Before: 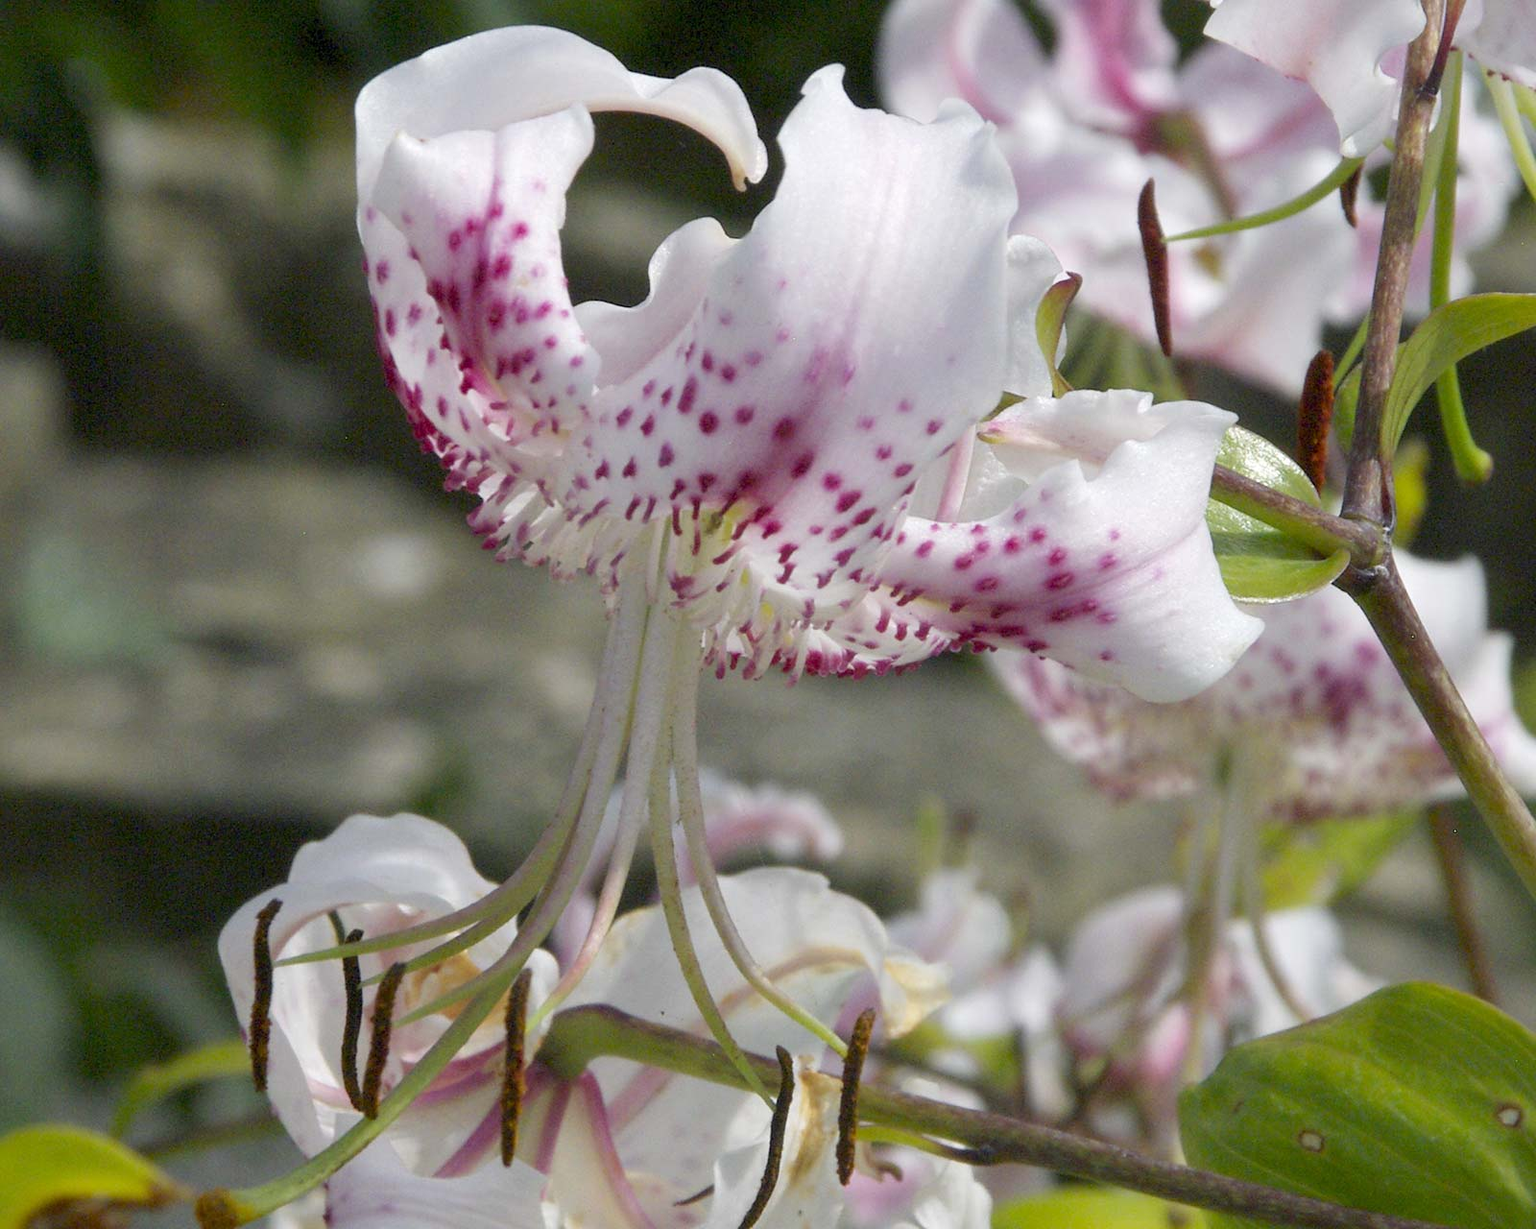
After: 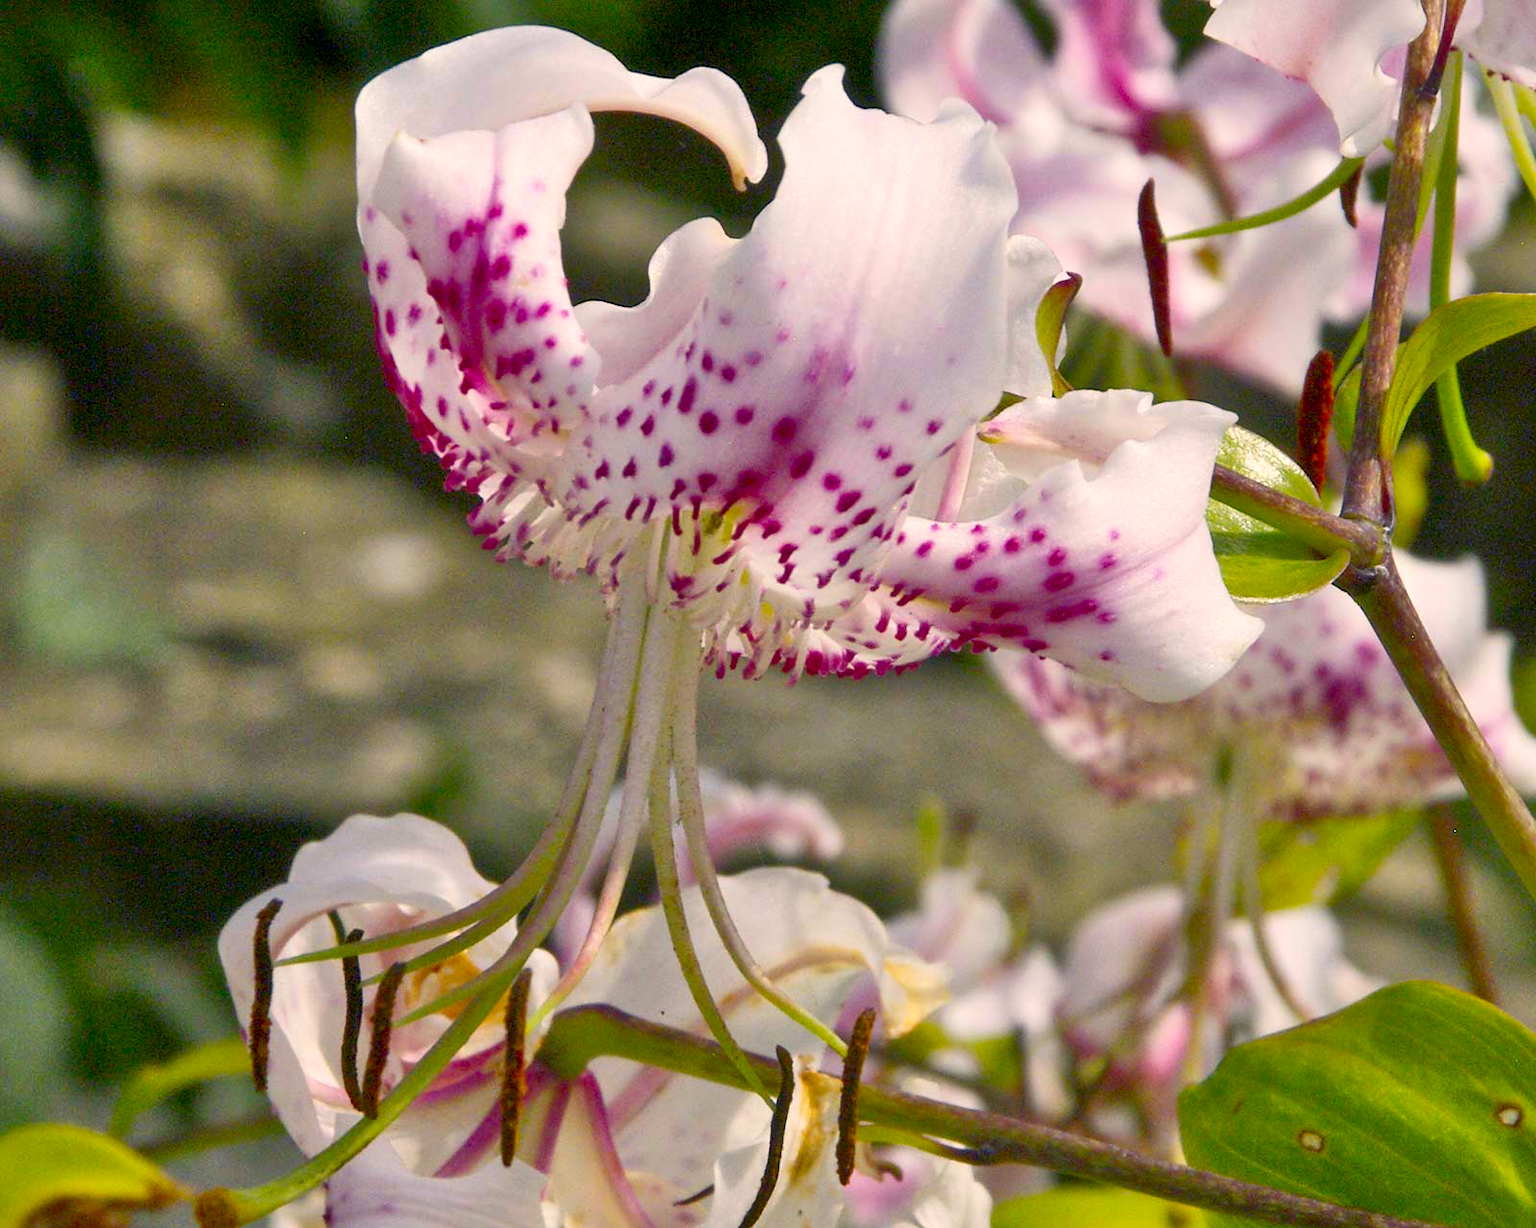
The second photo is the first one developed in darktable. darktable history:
contrast brightness saturation: contrast 0.188, brightness -0.111, saturation 0.211
color balance rgb: highlights gain › chroma 3.004%, highlights gain › hue 60.15°, perceptual saturation grading › global saturation 25.761%, global vibrance 20%
exposure: compensate exposure bias true, compensate highlight preservation false
tone equalizer: -7 EV 0.143 EV, -6 EV 0.627 EV, -5 EV 1.11 EV, -4 EV 1.3 EV, -3 EV 1.14 EV, -2 EV 0.6 EV, -1 EV 0.147 EV
